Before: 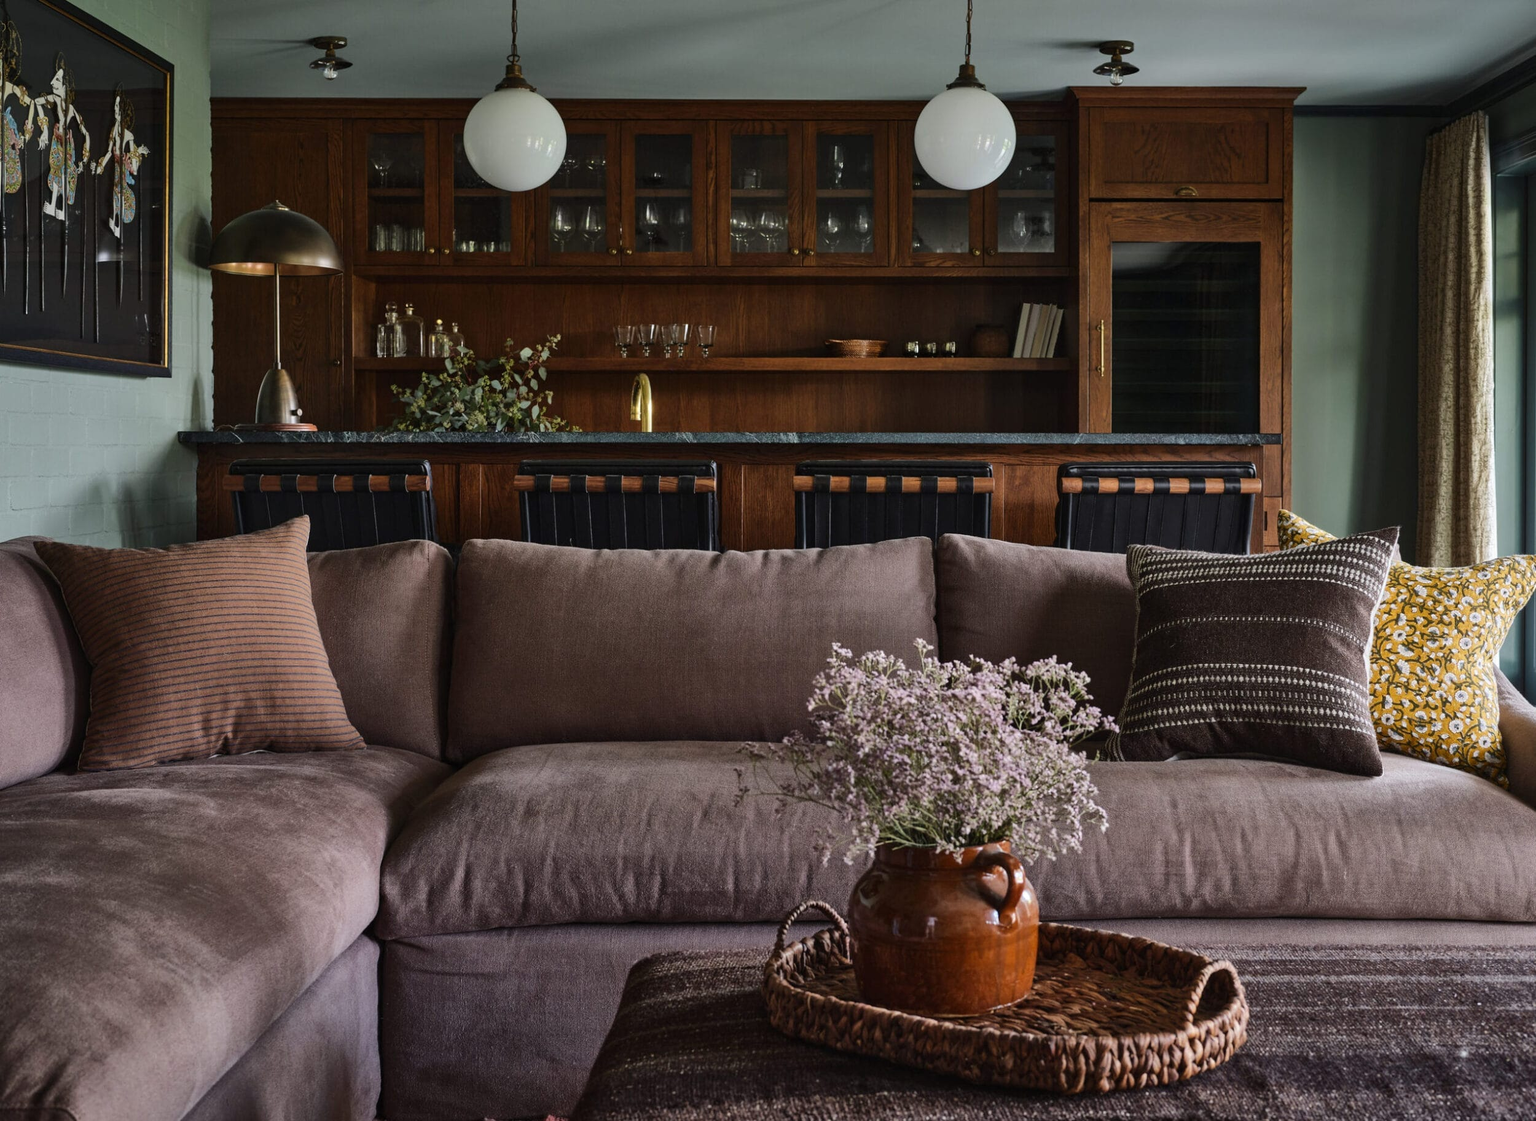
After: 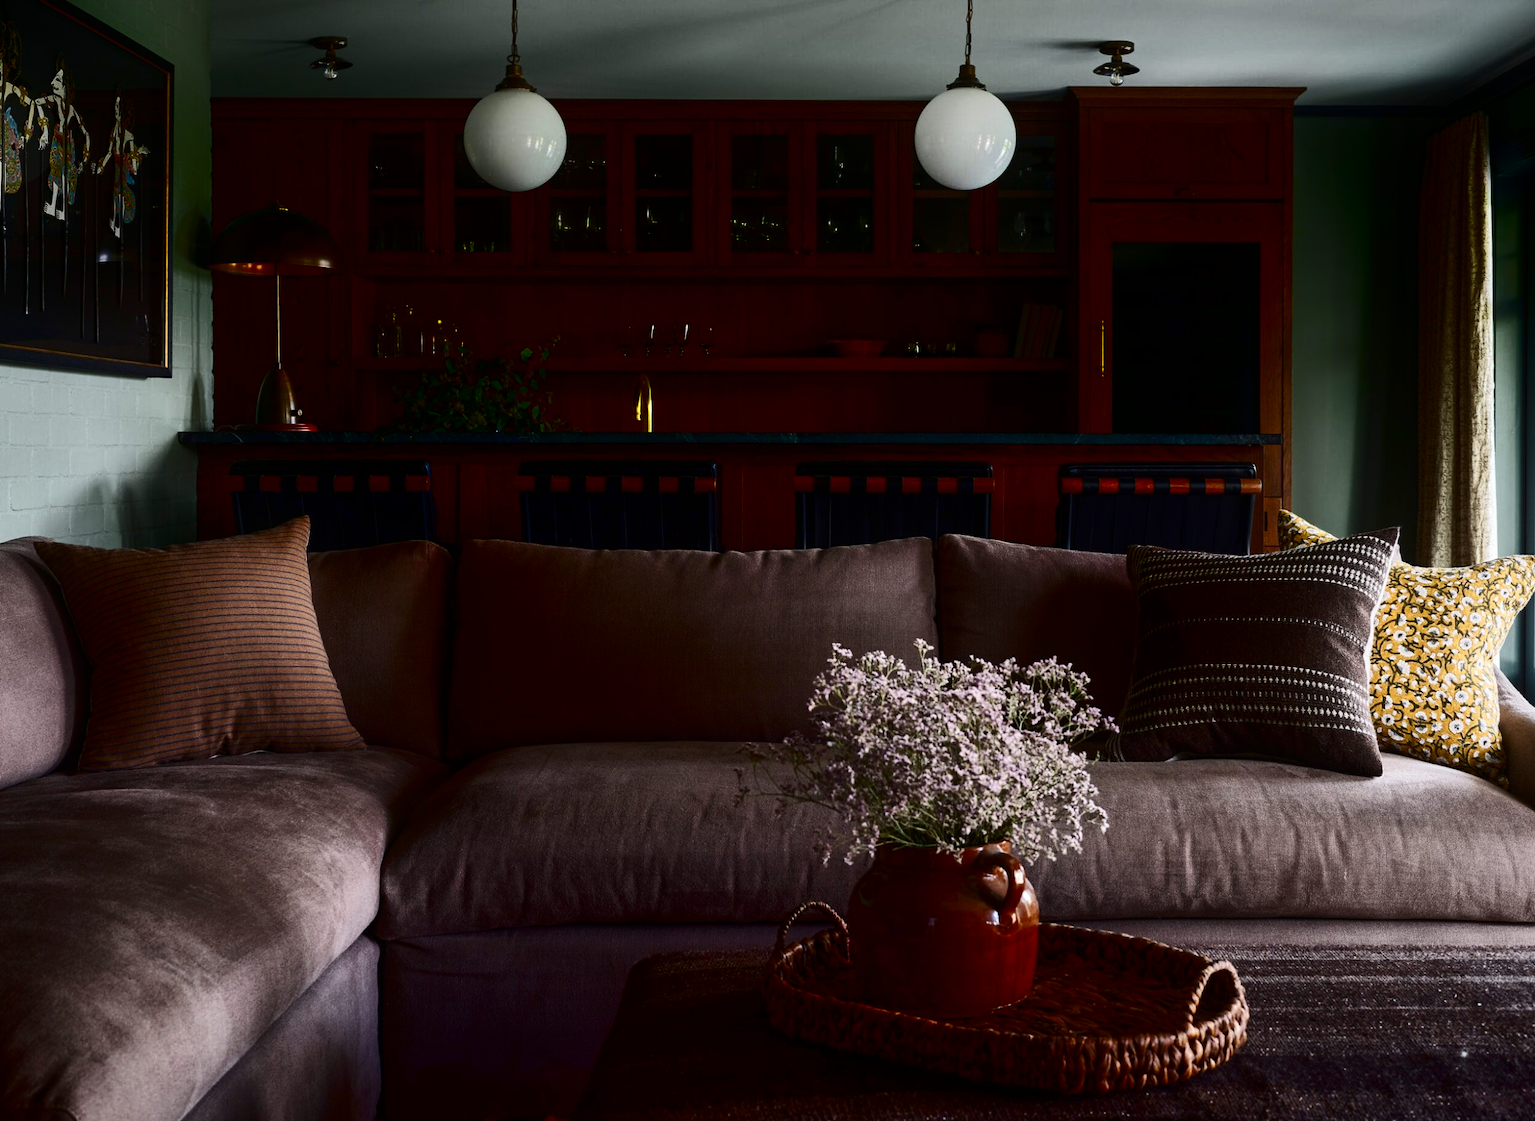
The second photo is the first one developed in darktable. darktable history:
shadows and highlights: shadows -88.03, highlights -35.45, shadows color adjustment 99.15%, highlights color adjustment 0%, soften with gaussian
contrast brightness saturation: contrast 0.28
